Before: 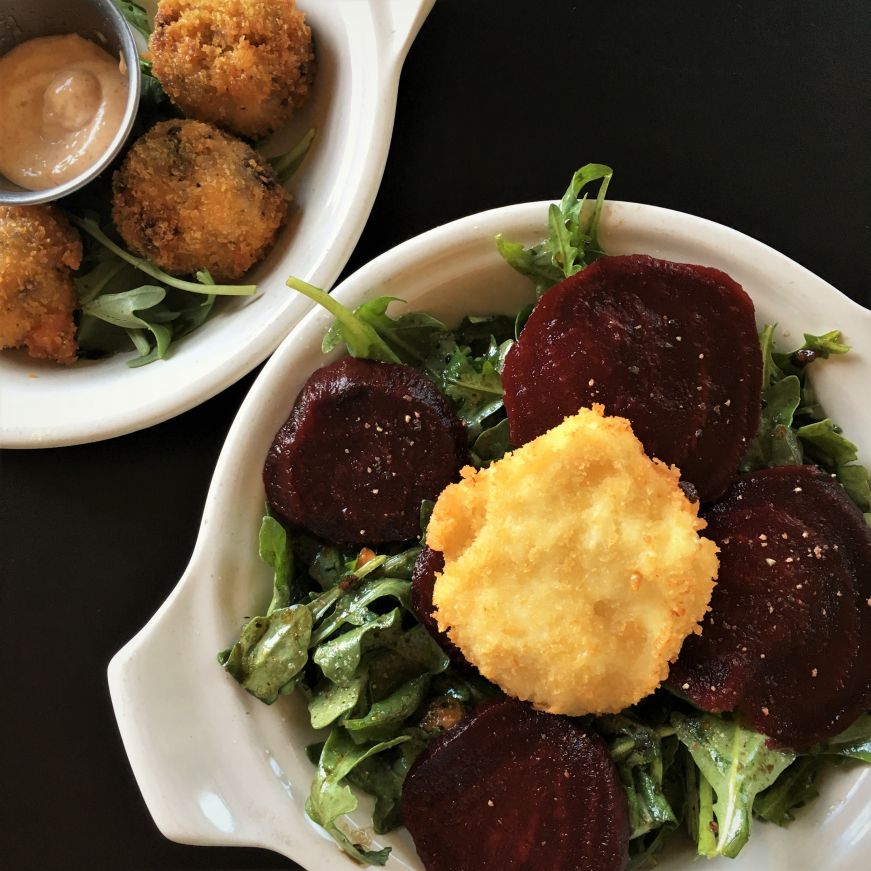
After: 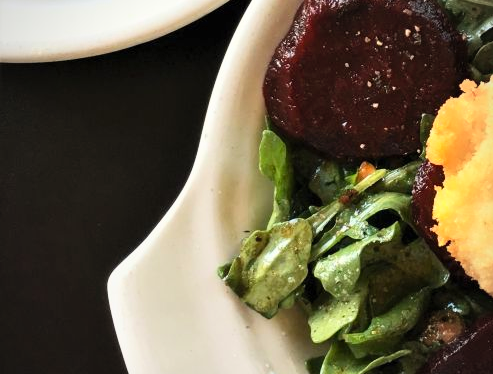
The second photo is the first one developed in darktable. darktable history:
contrast brightness saturation: contrast 0.2, brightness 0.167, saturation 0.216
crop: top 44.356%, right 43.286%, bottom 12.693%
vignetting: brightness -0.271
